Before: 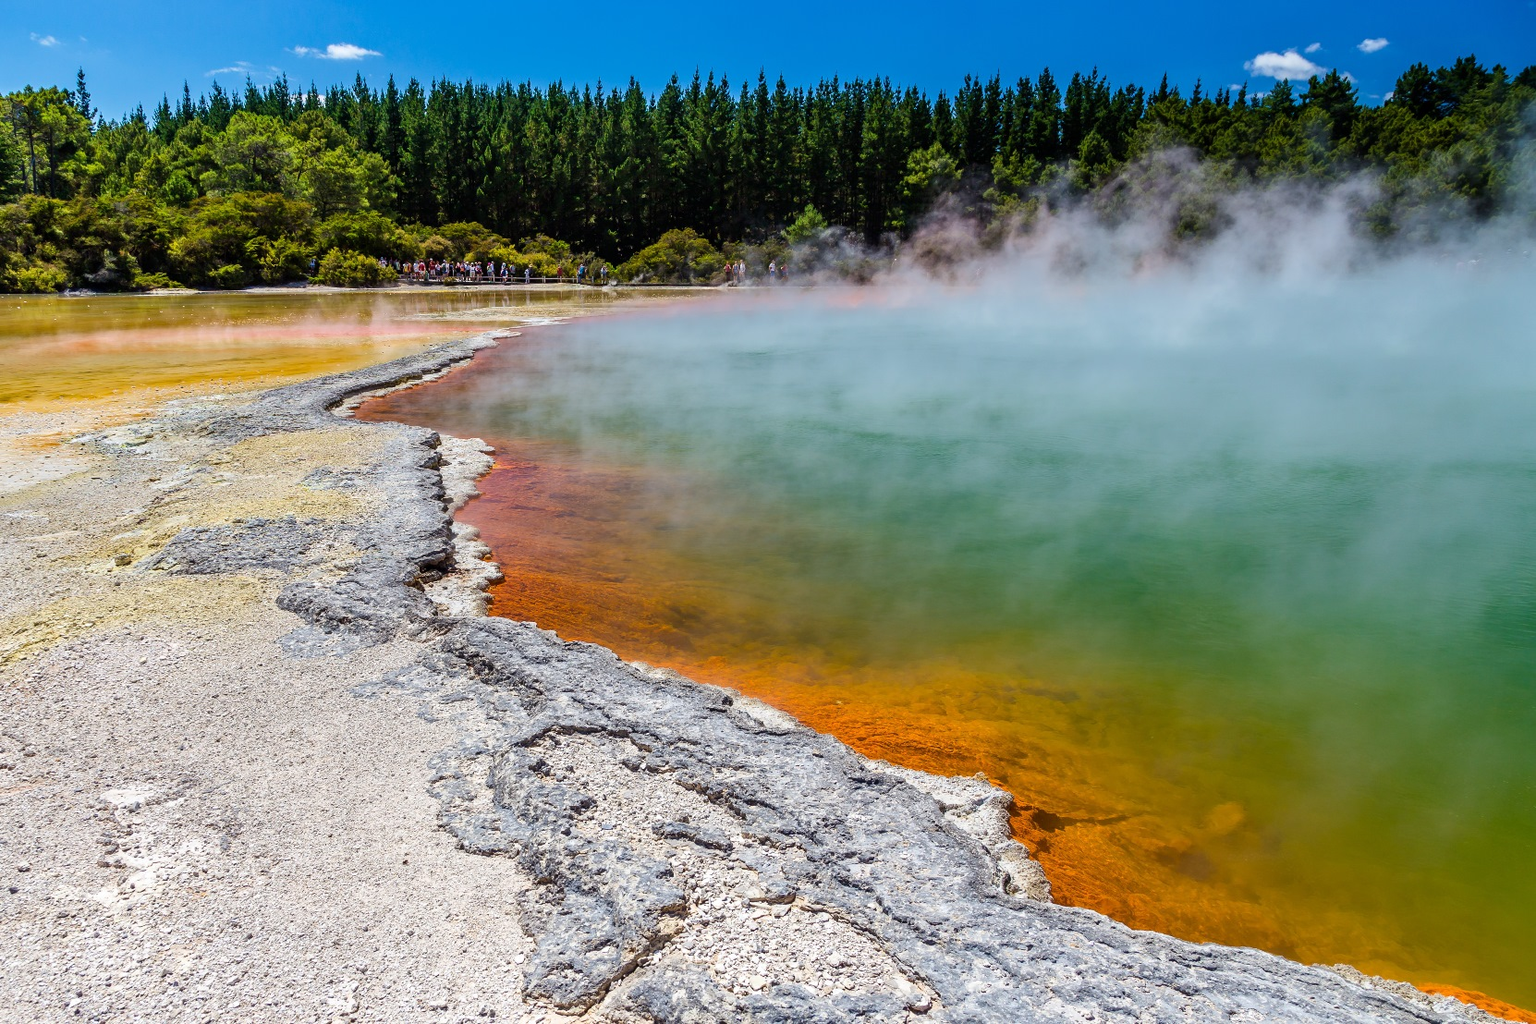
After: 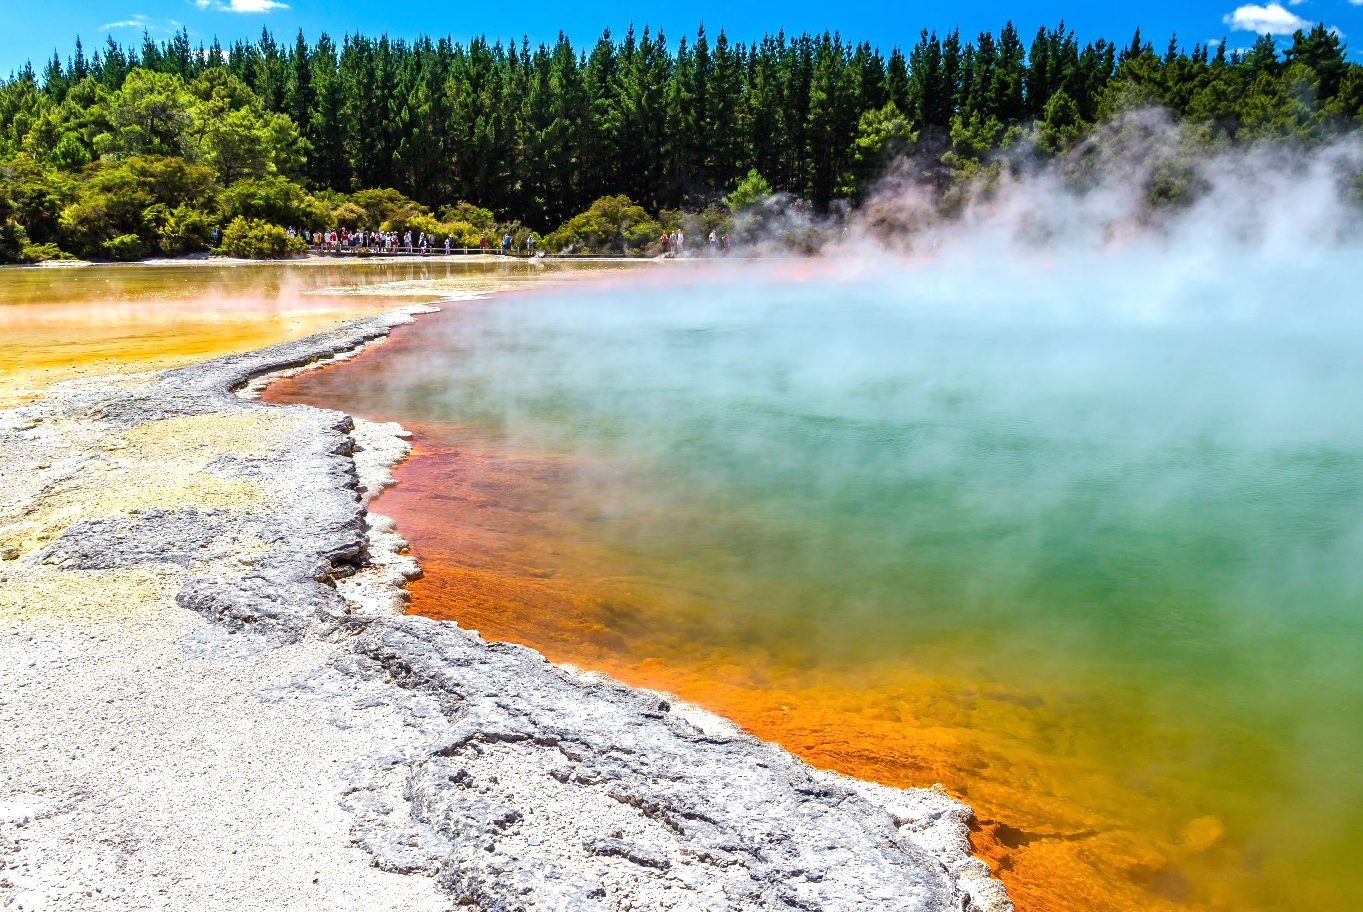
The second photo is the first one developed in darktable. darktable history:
crop and rotate: left 7.411%, top 4.709%, right 10.555%, bottom 12.937%
exposure: black level correction 0, exposure 0.699 EV, compensate highlight preservation false
